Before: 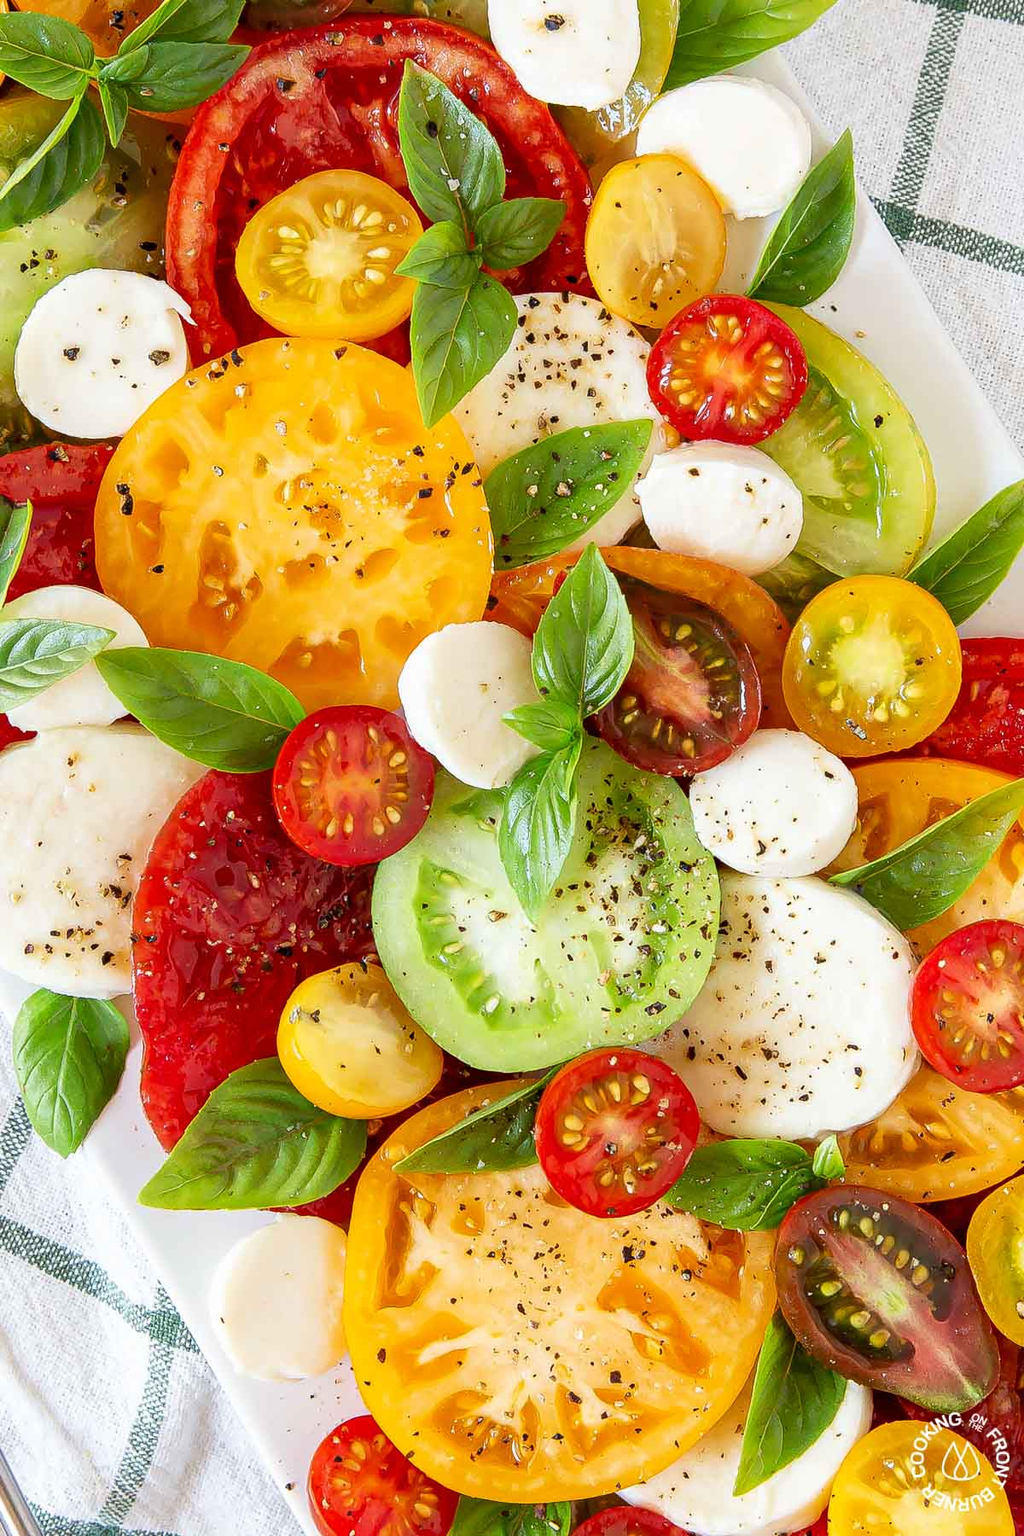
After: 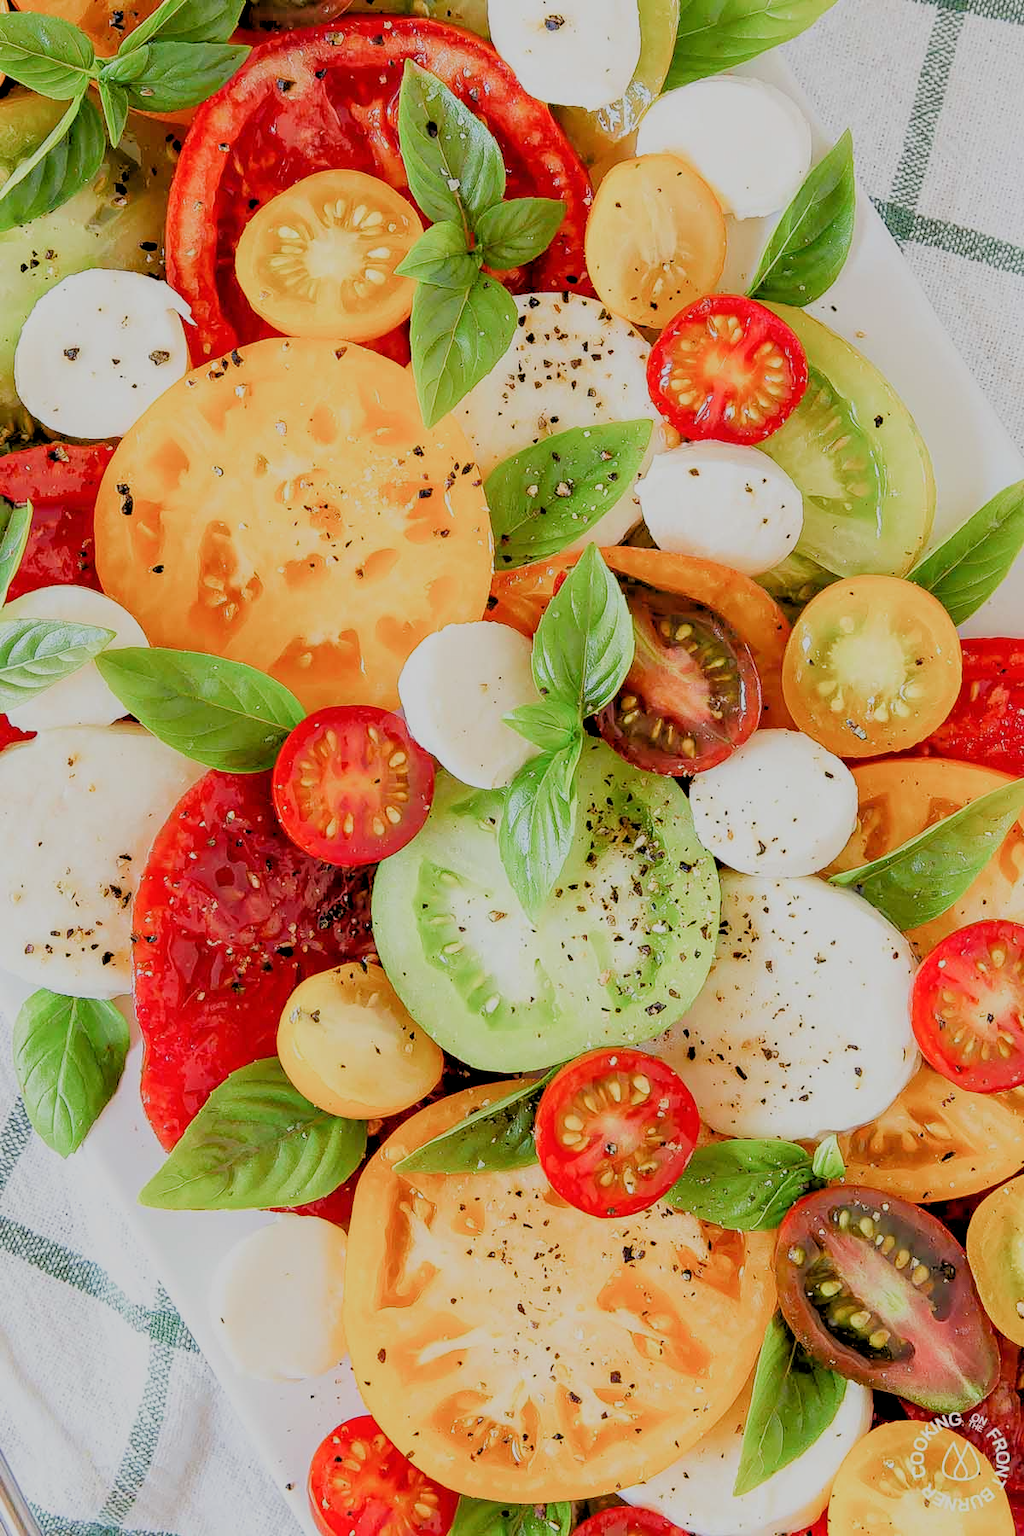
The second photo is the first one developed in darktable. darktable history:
filmic rgb: middle gray luminance 18.42%, black relative exposure -11.25 EV, white relative exposure 3.75 EV, threshold 6 EV, target black luminance 0%, hardness 5.87, latitude 57.4%, contrast 0.963, shadows ↔ highlights balance 49.98%, add noise in highlights 0, preserve chrominance luminance Y, color science v3 (2019), use custom middle-gray values true, iterations of high-quality reconstruction 0, contrast in highlights soft, enable highlight reconstruction true
rgb levels: preserve colors sum RGB, levels [[0.038, 0.433, 0.934], [0, 0.5, 1], [0, 0.5, 1]]
